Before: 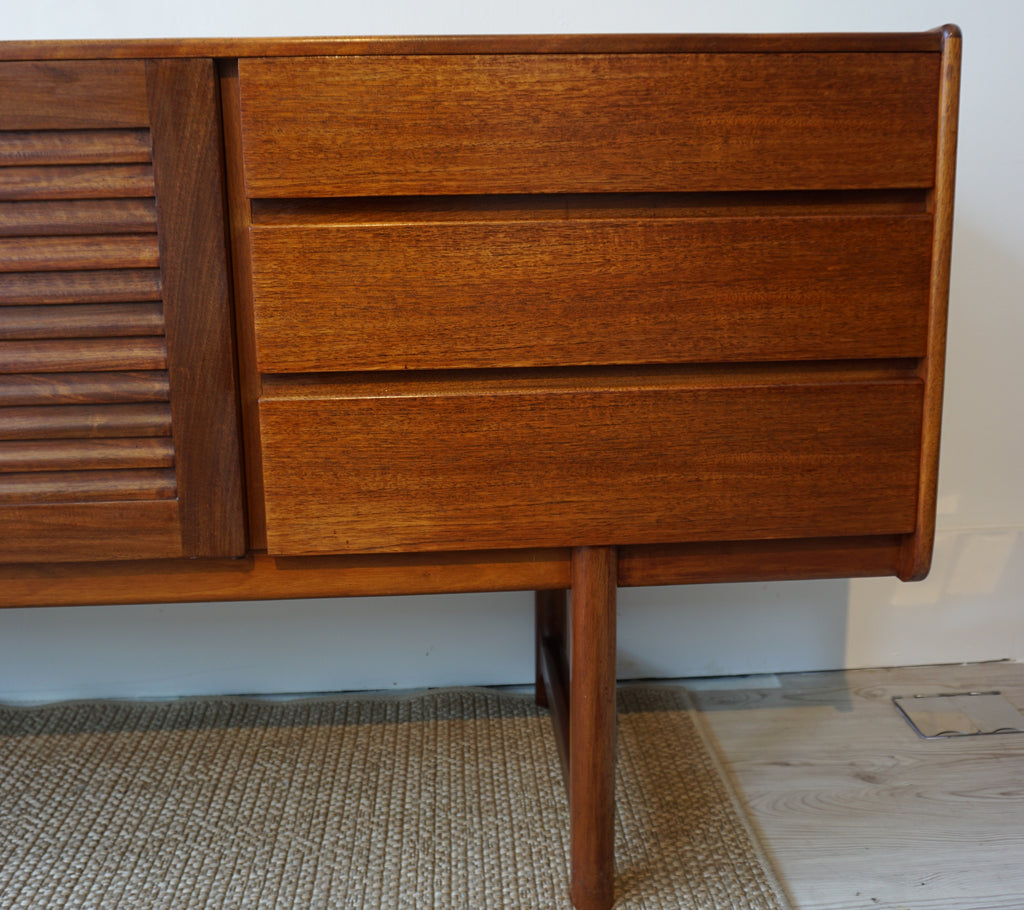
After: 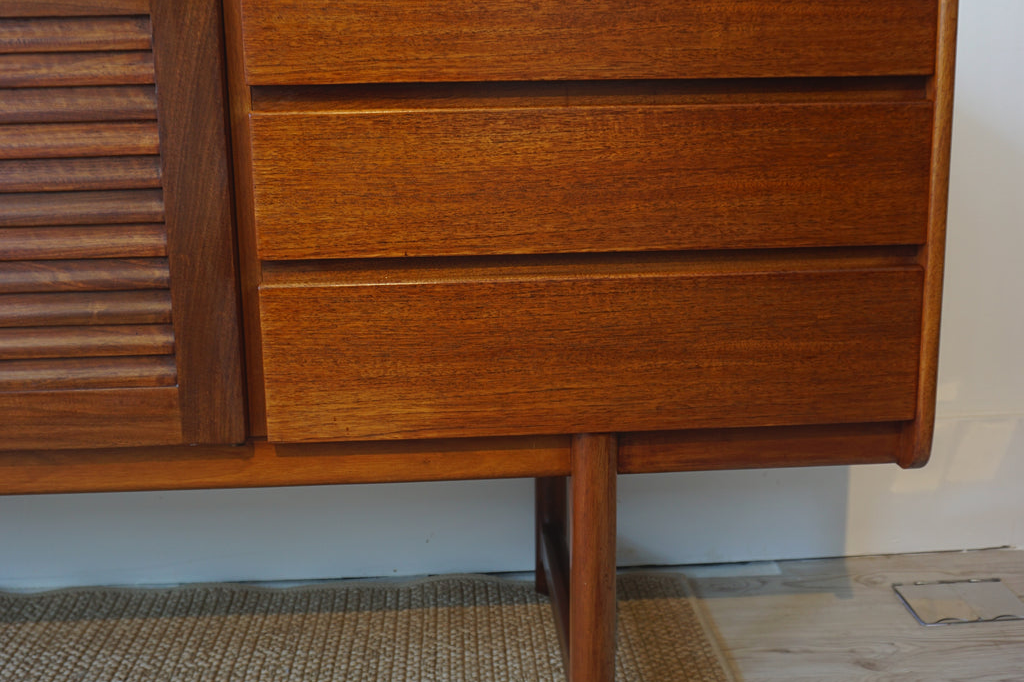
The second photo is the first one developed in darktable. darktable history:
crop and rotate: top 12.5%, bottom 12.5%
contrast equalizer: y [[0.439, 0.44, 0.442, 0.457, 0.493, 0.498], [0.5 ×6], [0.5 ×6], [0 ×6], [0 ×6]], mix 0.59
